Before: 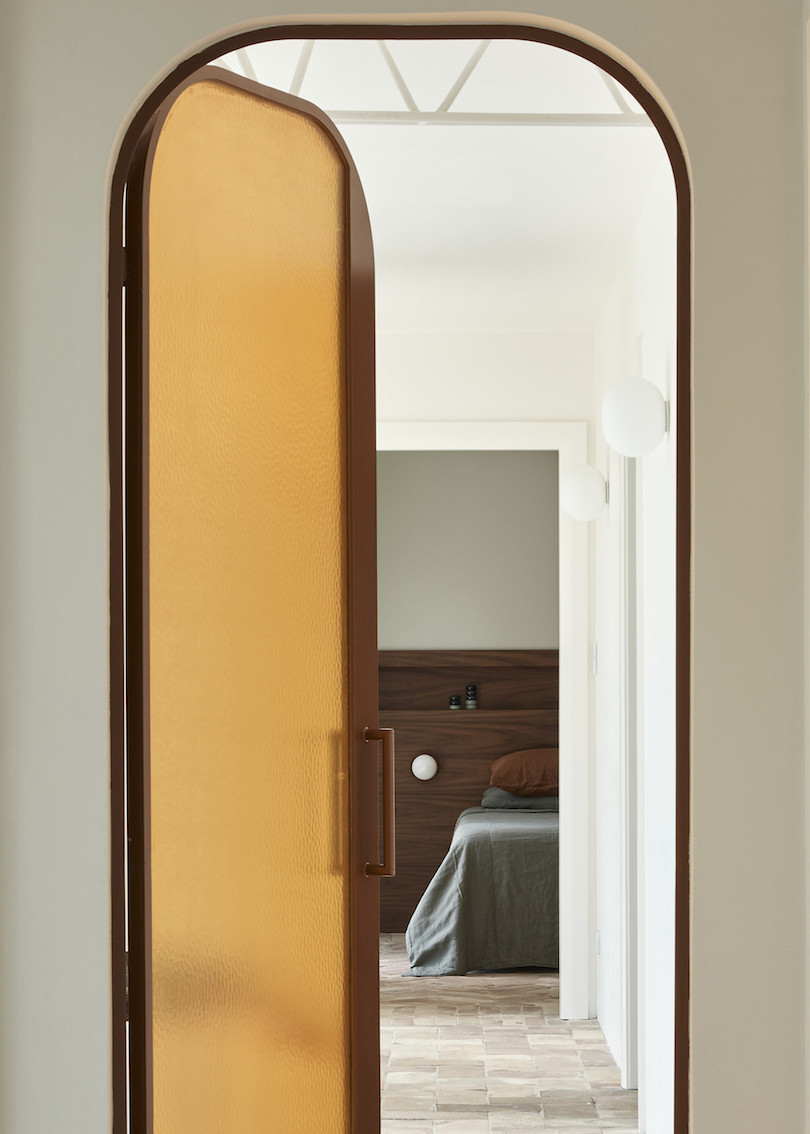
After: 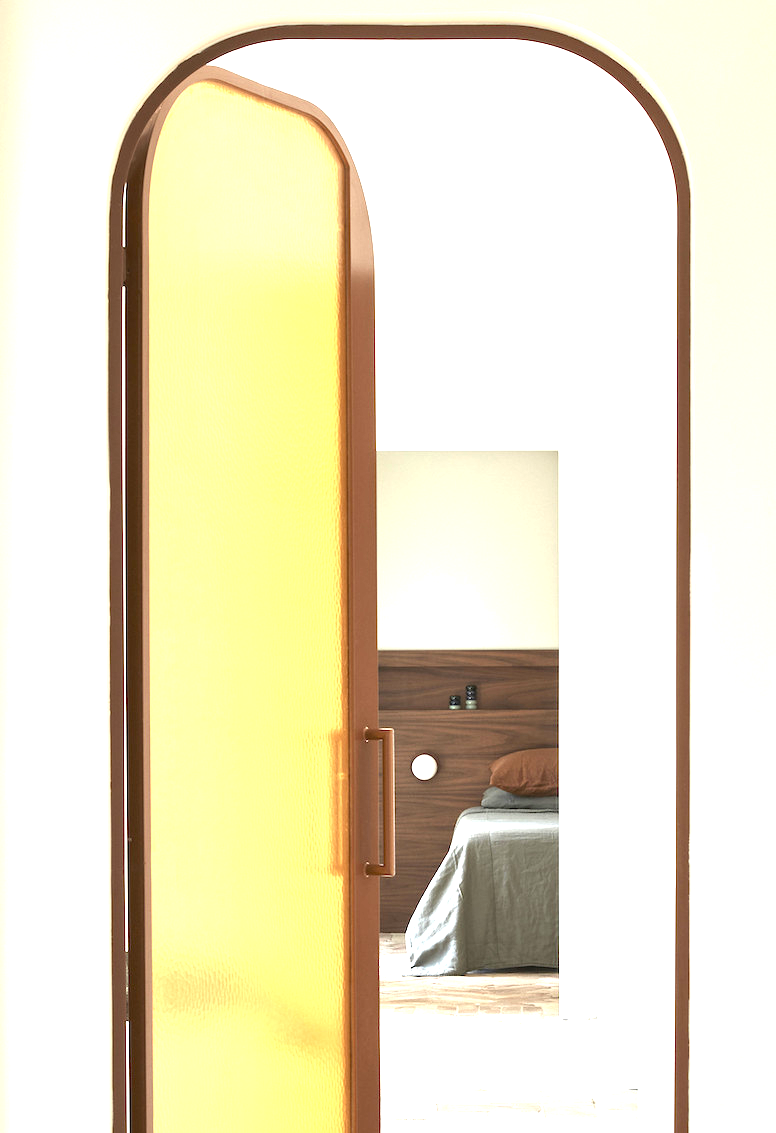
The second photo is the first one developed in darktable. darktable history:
crop: right 4.126%, bottom 0.031%
exposure: black level correction 0, exposure 1.75 EV, compensate exposure bias true, compensate highlight preservation false
